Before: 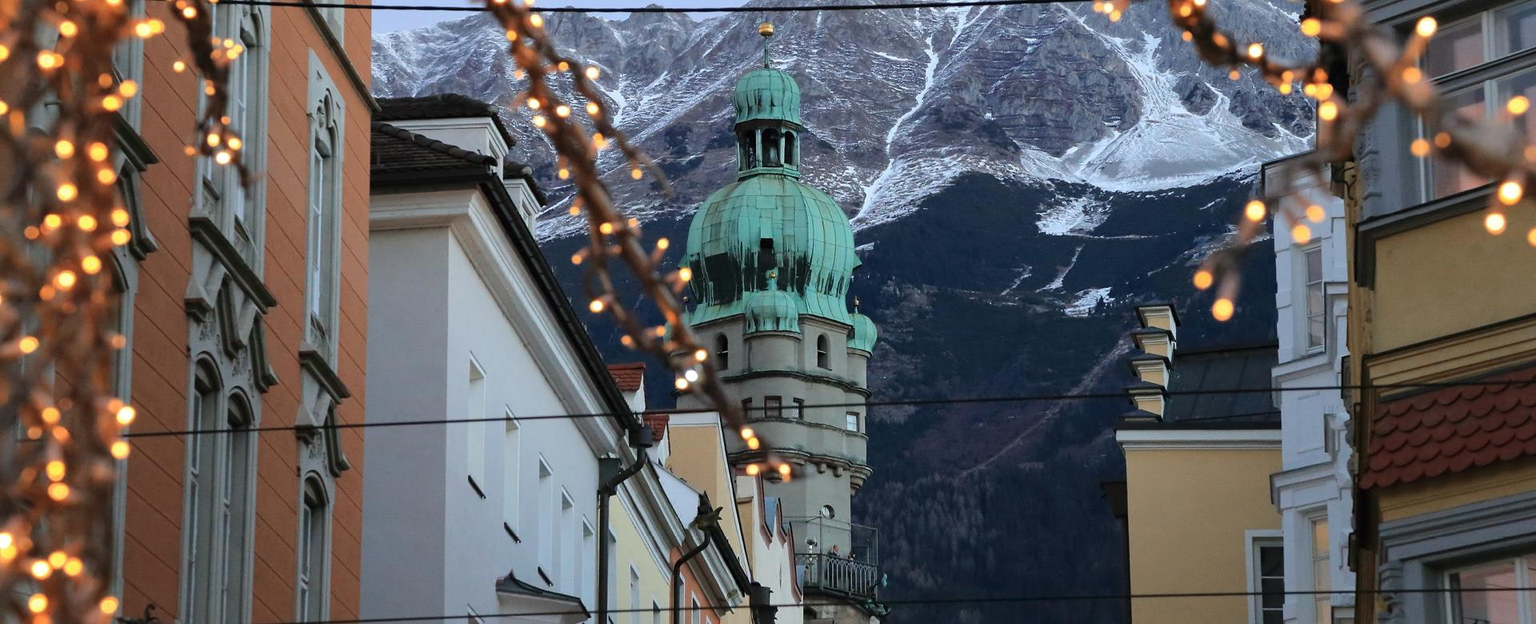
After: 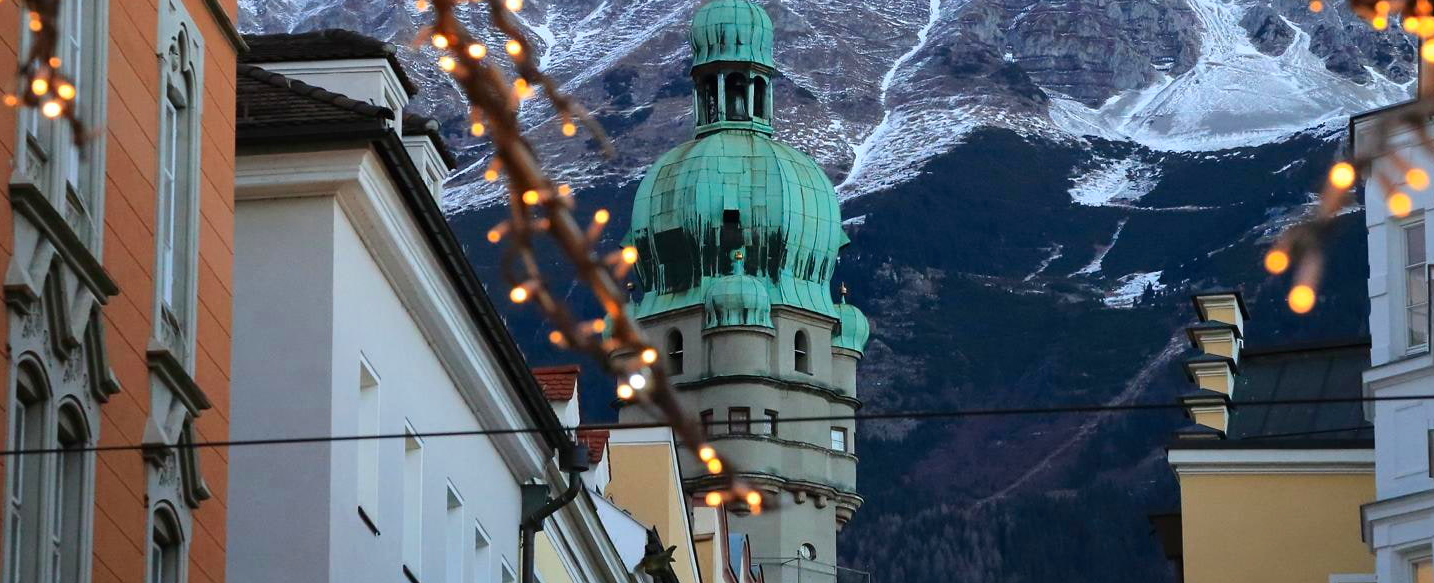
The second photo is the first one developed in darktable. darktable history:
crop and rotate: left 11.831%, top 11.346%, right 13.429%, bottom 13.899%
contrast brightness saturation: contrast 0.09, saturation 0.28
